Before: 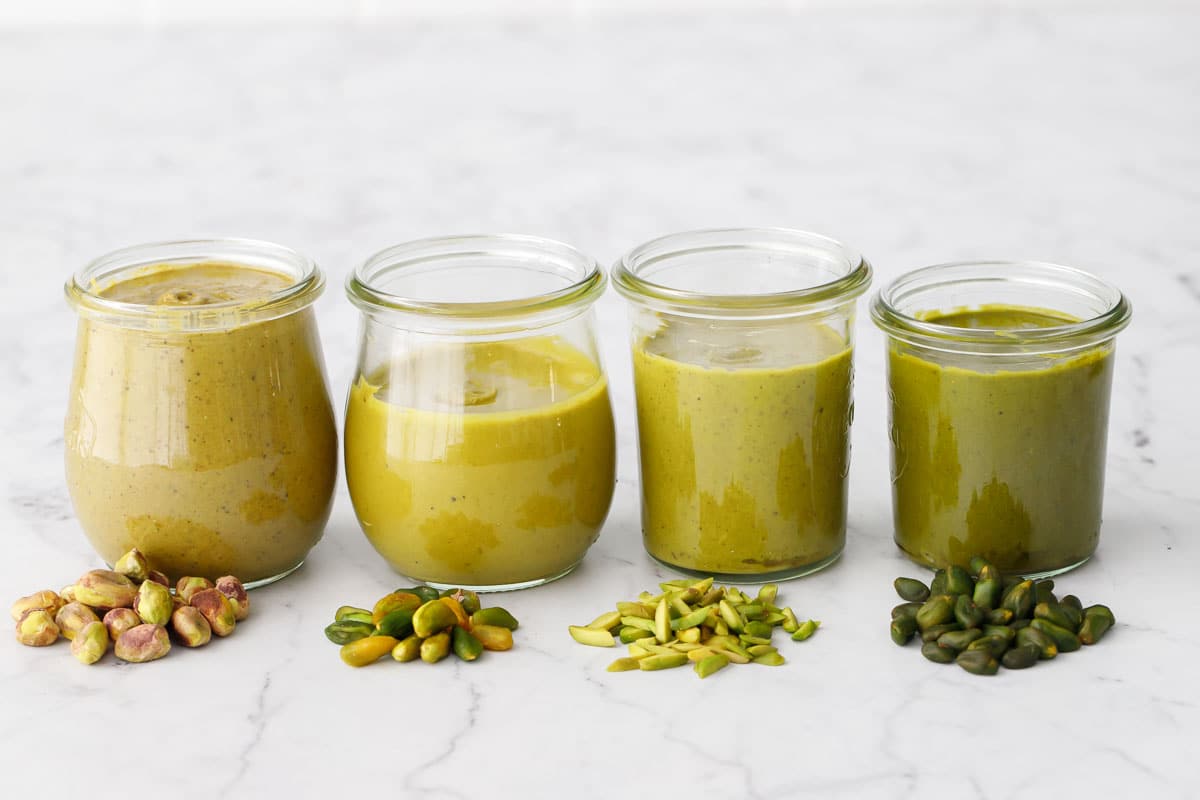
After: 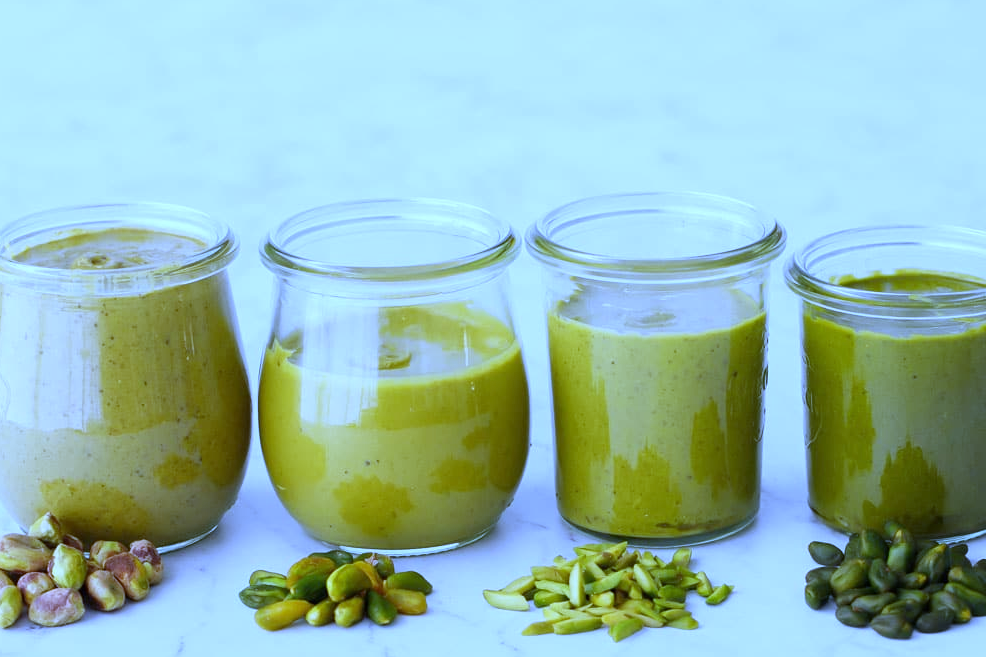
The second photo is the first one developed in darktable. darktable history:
white balance: red 0.766, blue 1.537
crop and rotate: left 7.196%, top 4.574%, right 10.605%, bottom 13.178%
